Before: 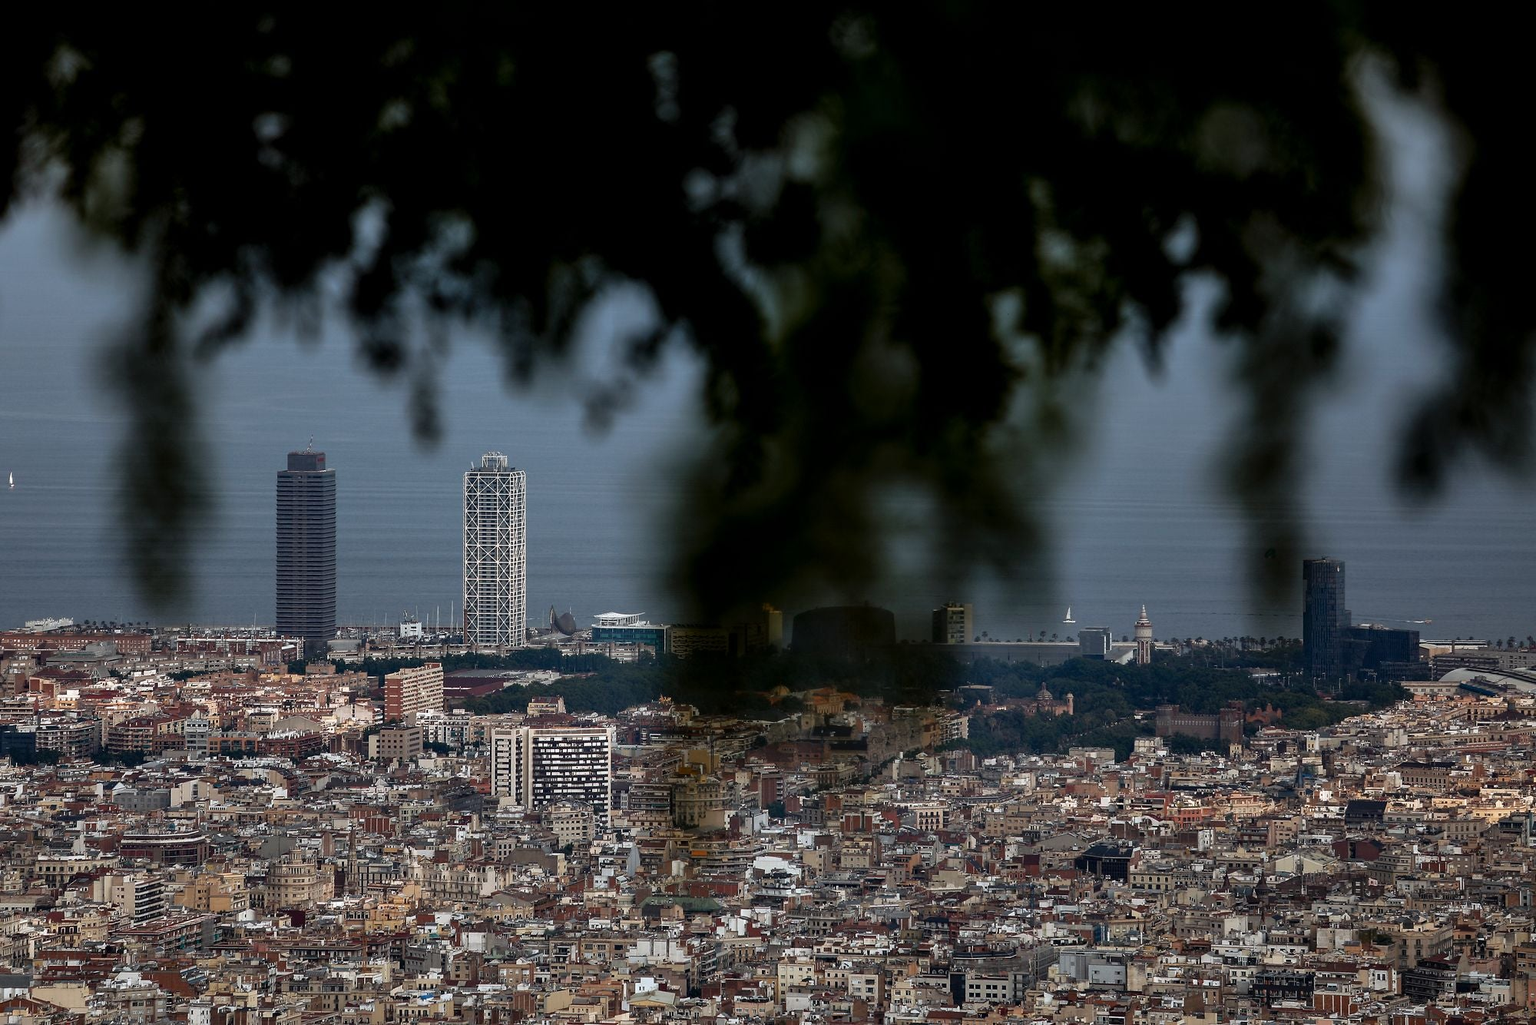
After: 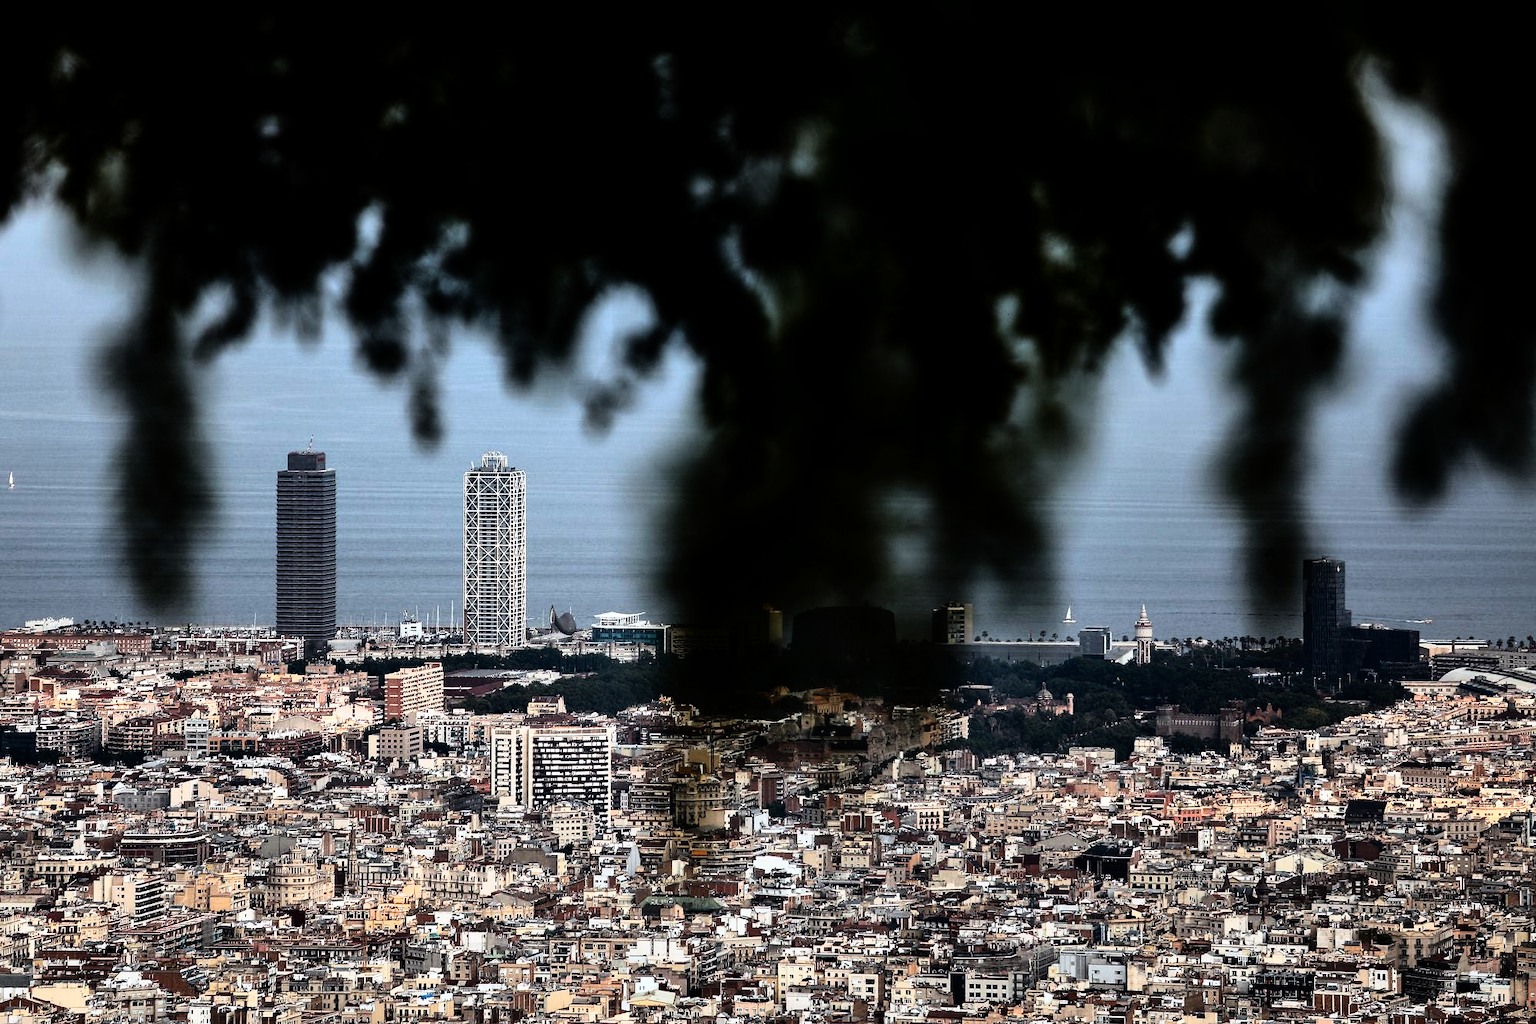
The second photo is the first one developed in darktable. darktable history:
levels: mode automatic, black 0.023%, white 99.97%, levels [0.062, 0.494, 0.925]
rgb curve: curves: ch0 [(0, 0) (0.21, 0.15) (0.24, 0.21) (0.5, 0.75) (0.75, 0.96) (0.89, 0.99) (1, 1)]; ch1 [(0, 0.02) (0.21, 0.13) (0.25, 0.2) (0.5, 0.67) (0.75, 0.9) (0.89, 0.97) (1, 1)]; ch2 [(0, 0.02) (0.21, 0.13) (0.25, 0.2) (0.5, 0.67) (0.75, 0.9) (0.89, 0.97) (1, 1)], compensate middle gray true
